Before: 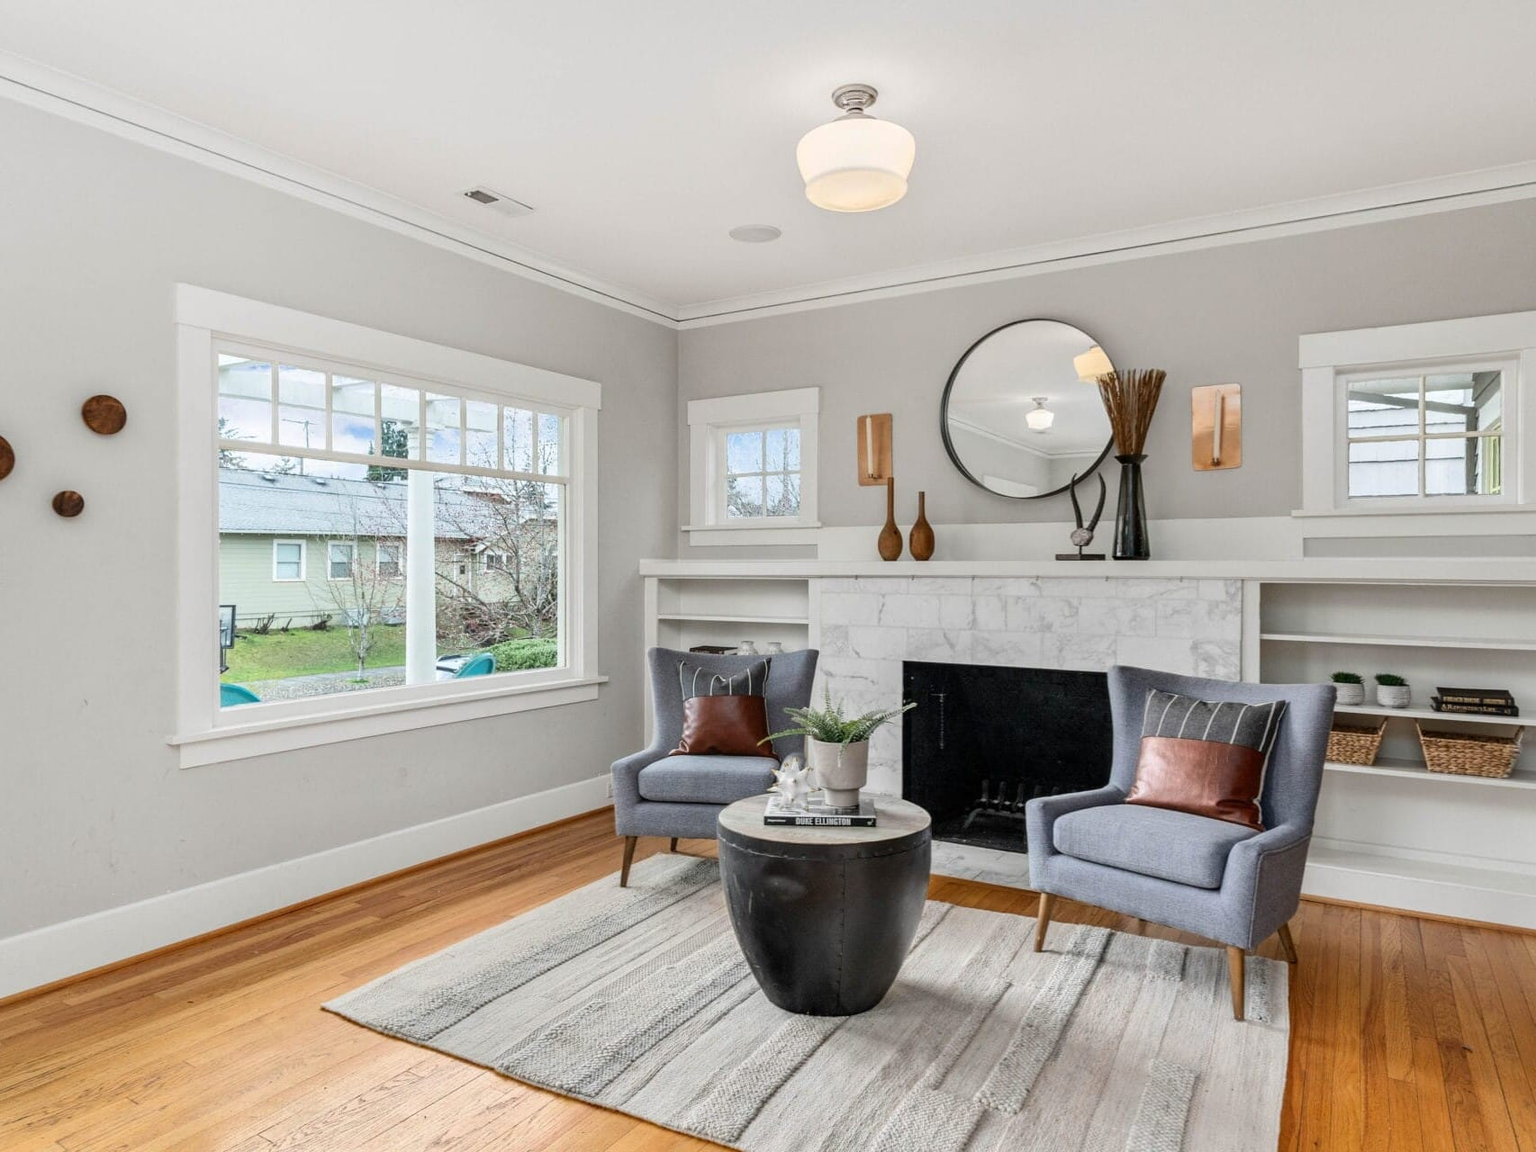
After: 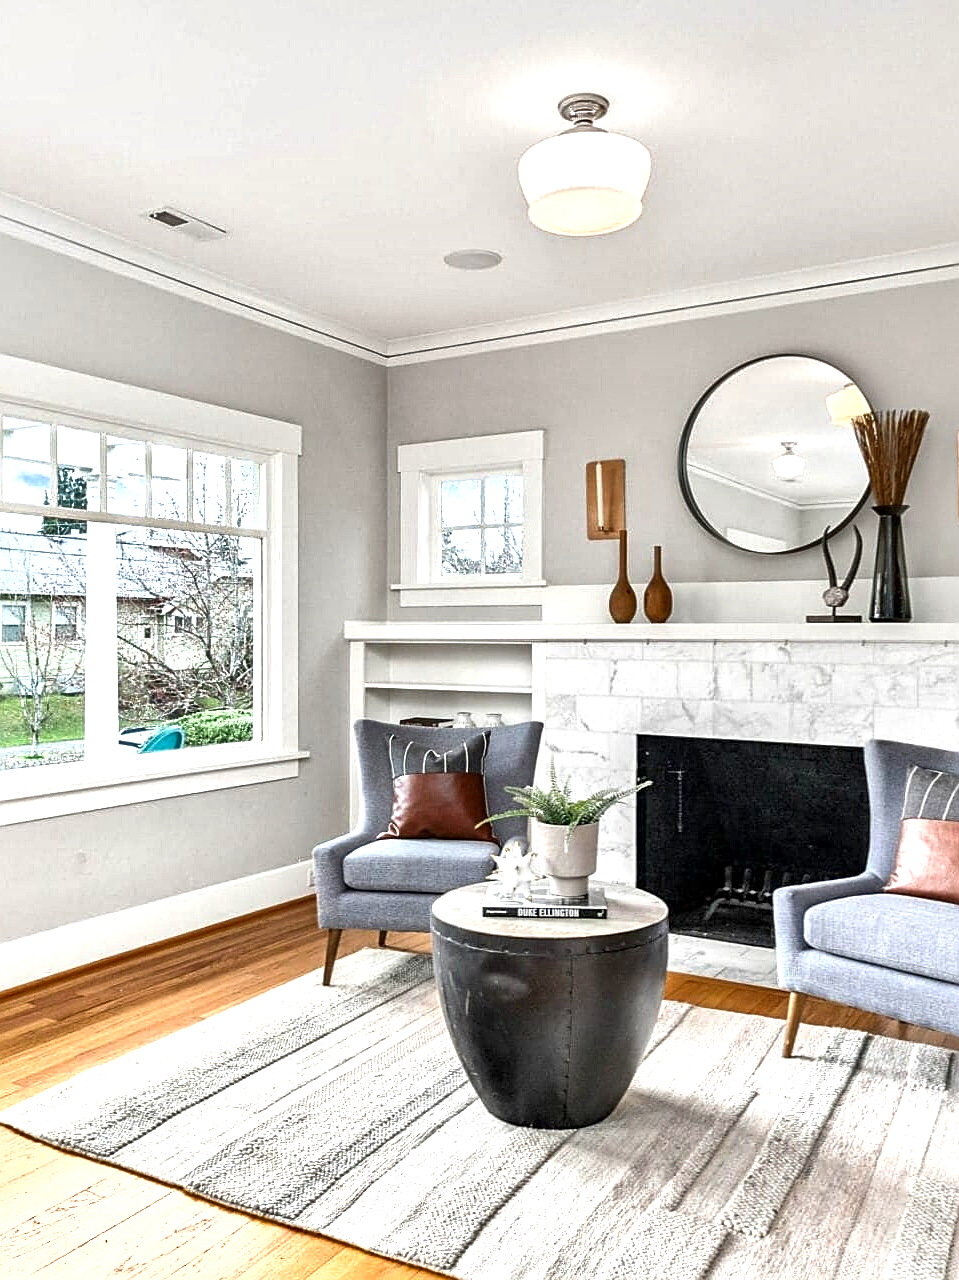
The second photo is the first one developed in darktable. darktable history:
sharpen: on, module defaults
crop: left 21.496%, right 22.254%
shadows and highlights: shadows 20.91, highlights -35.45, soften with gaussian
exposure: exposure 1 EV, compensate highlight preservation false
local contrast: mode bilateral grid, contrast 20, coarseness 50, detail 144%, midtone range 0.2
graduated density: on, module defaults
